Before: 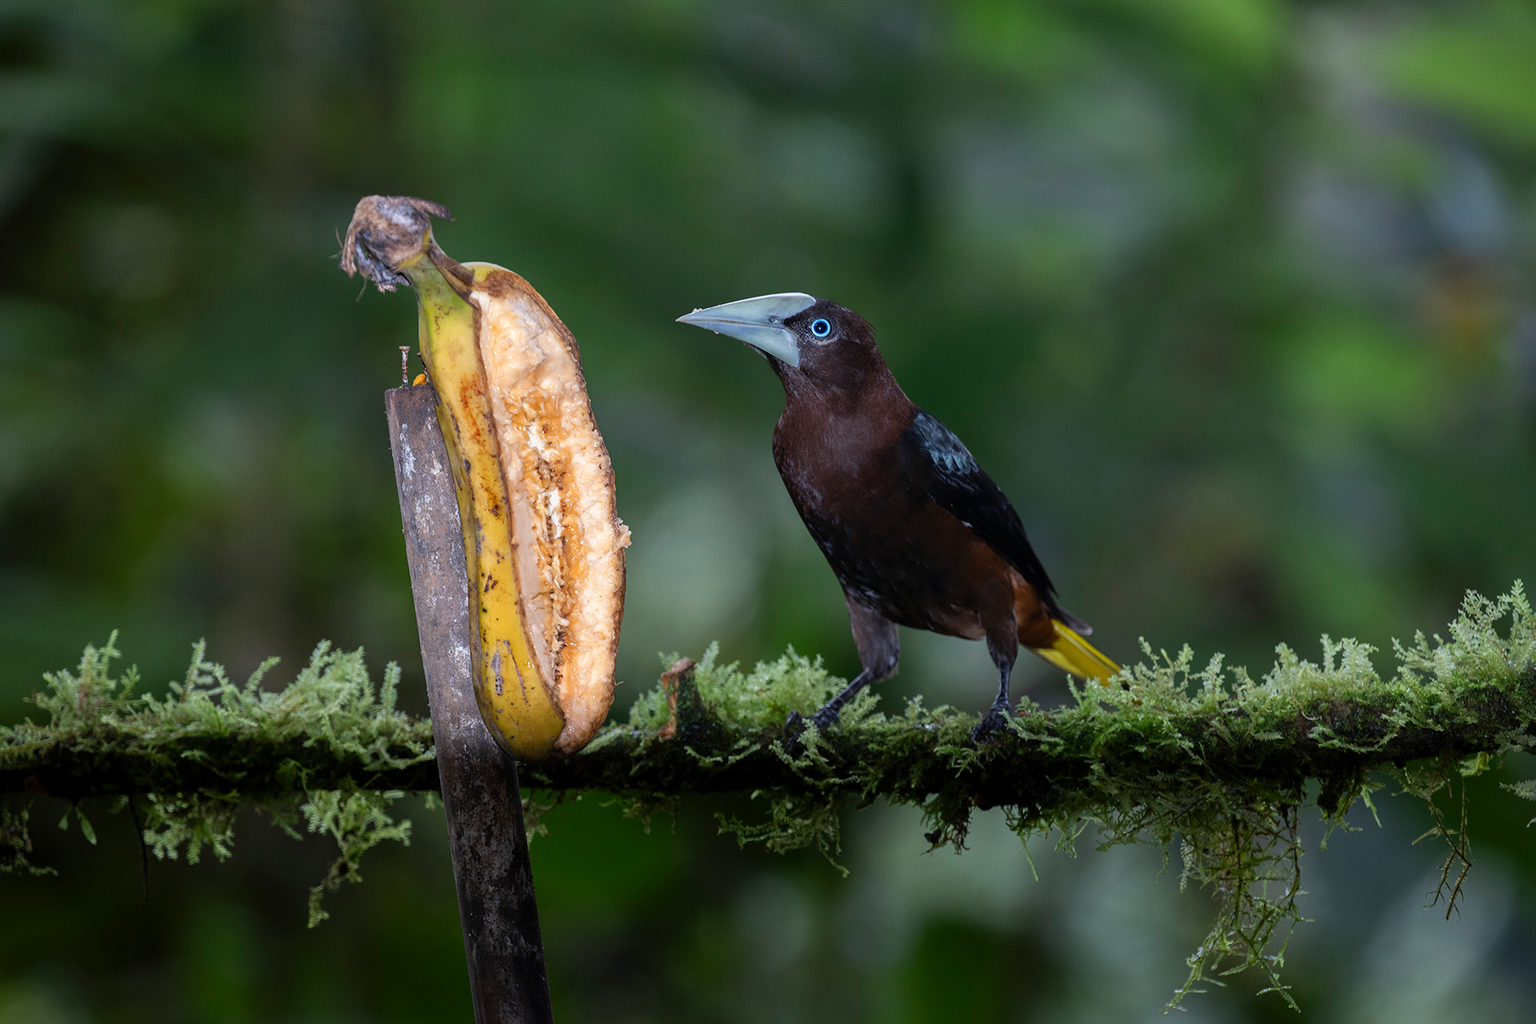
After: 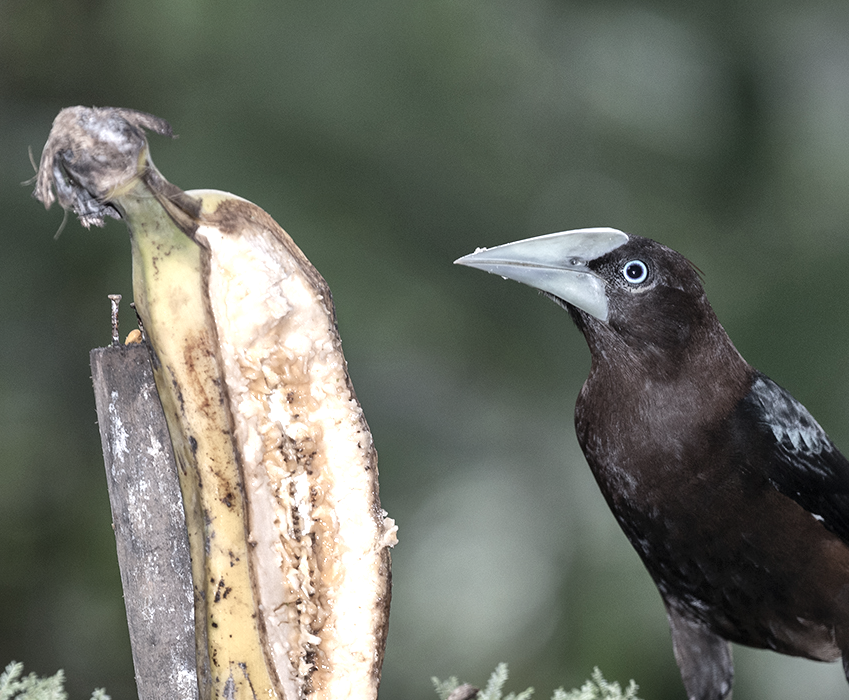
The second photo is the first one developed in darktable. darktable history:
exposure: black level correction 0, exposure 0.702 EV, compensate highlight preservation false
shadows and highlights: highlights color adjustment 45.53%, low approximation 0.01, soften with gaussian
color correction: highlights b* -0.044, saturation 0.487
crop: left 20.405%, top 10.788%, right 35.36%, bottom 34.481%
contrast brightness saturation: contrast 0.058, brightness -0.007, saturation -0.248
local contrast: mode bilateral grid, contrast 9, coarseness 24, detail 115%, midtone range 0.2
